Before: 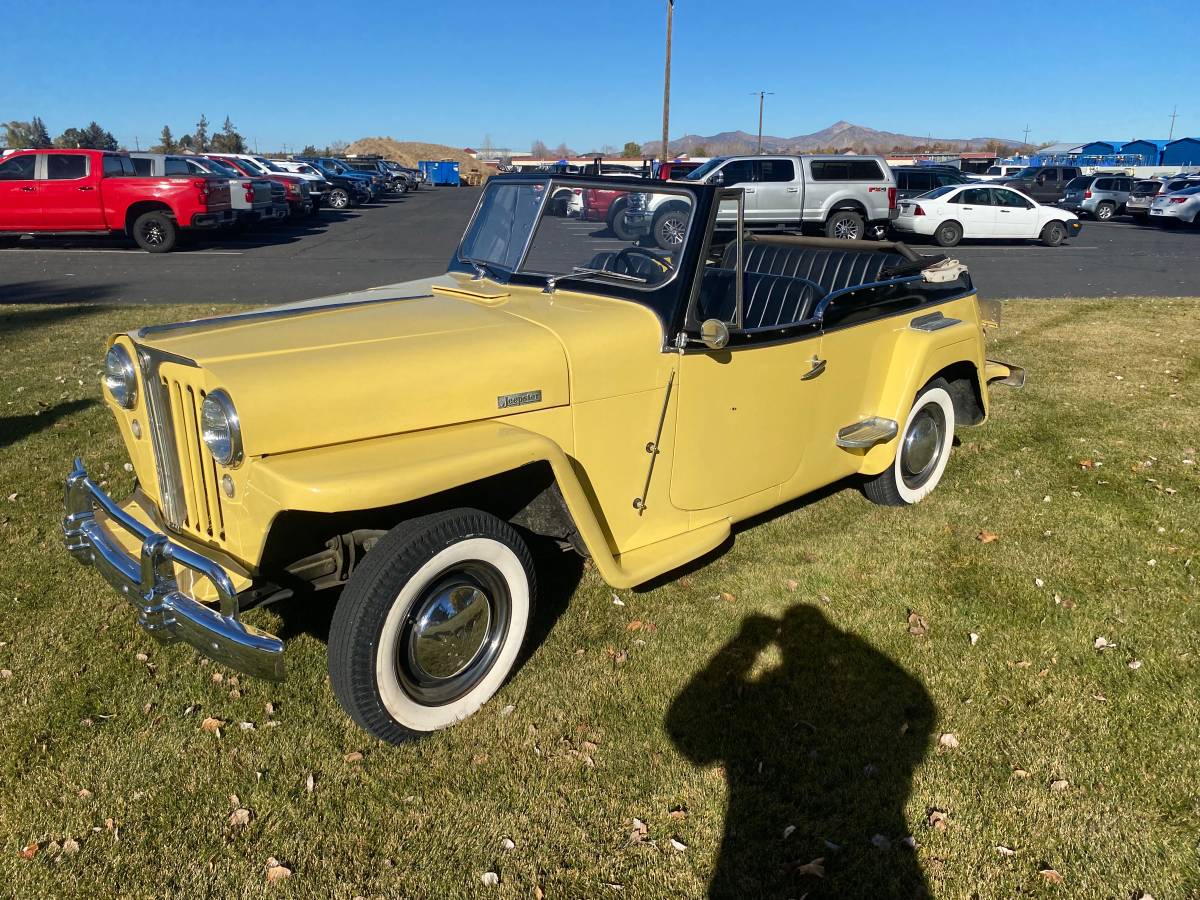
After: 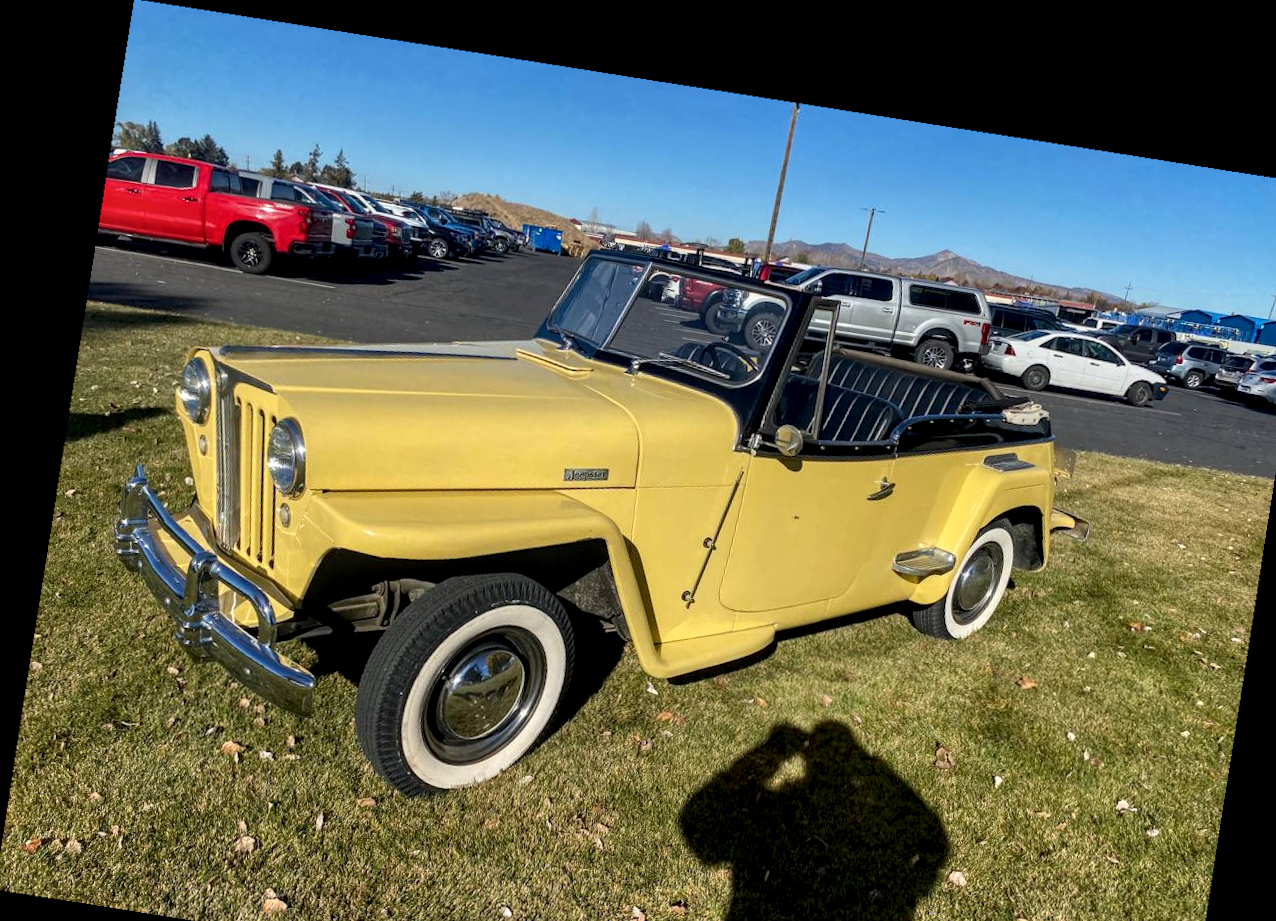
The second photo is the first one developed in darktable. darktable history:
local contrast: highlights 40%, shadows 60%, detail 136%, midtone range 0.514
rotate and perspective: rotation 9.12°, automatic cropping off
crop and rotate: angle 0.2°, left 0.275%, right 3.127%, bottom 14.18%
exposure: black level correction 0.002, compensate highlight preservation false
